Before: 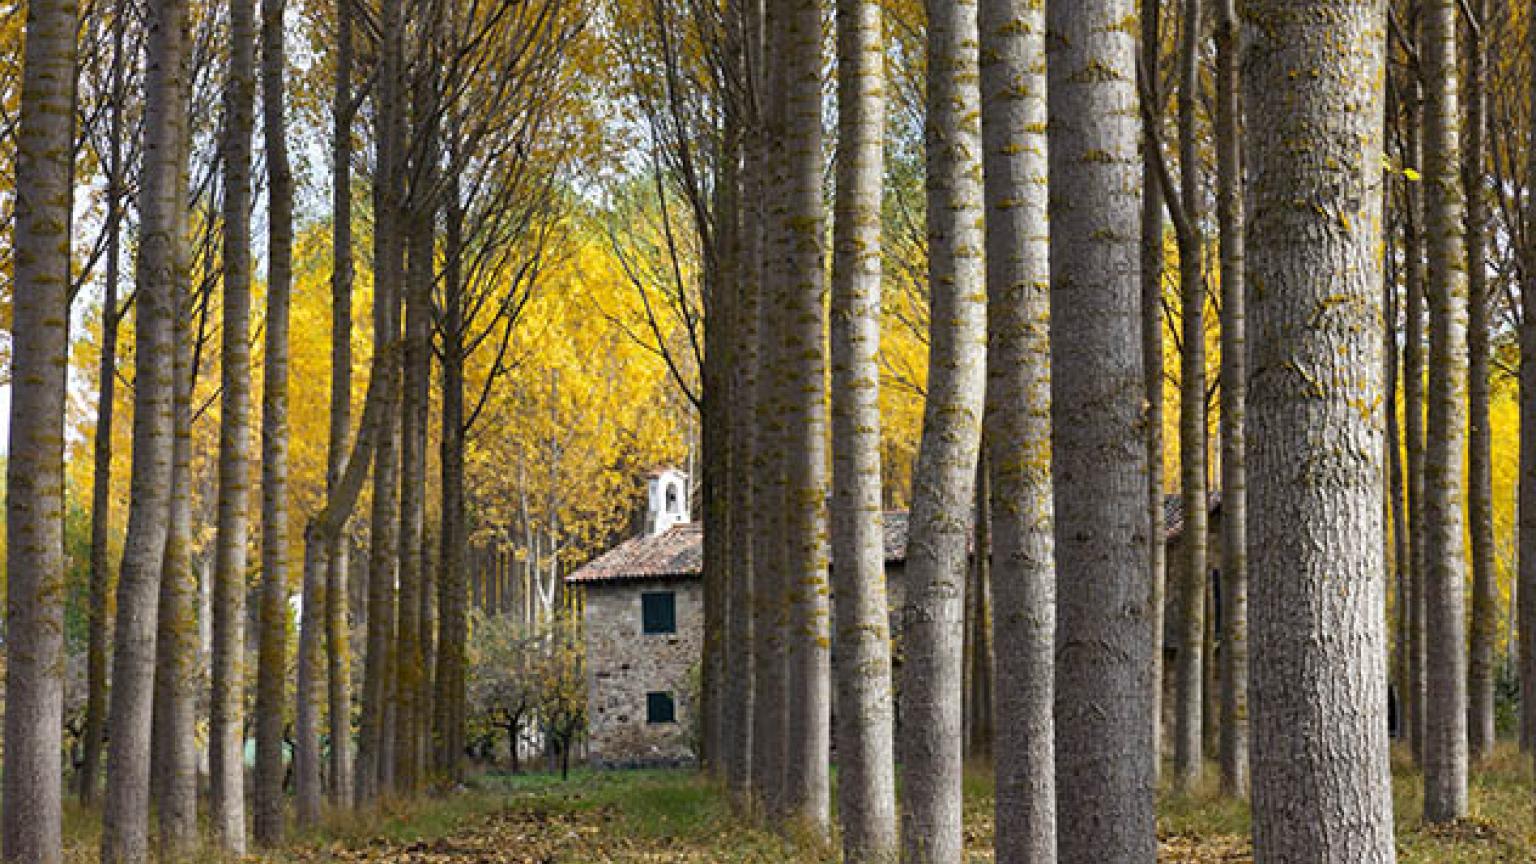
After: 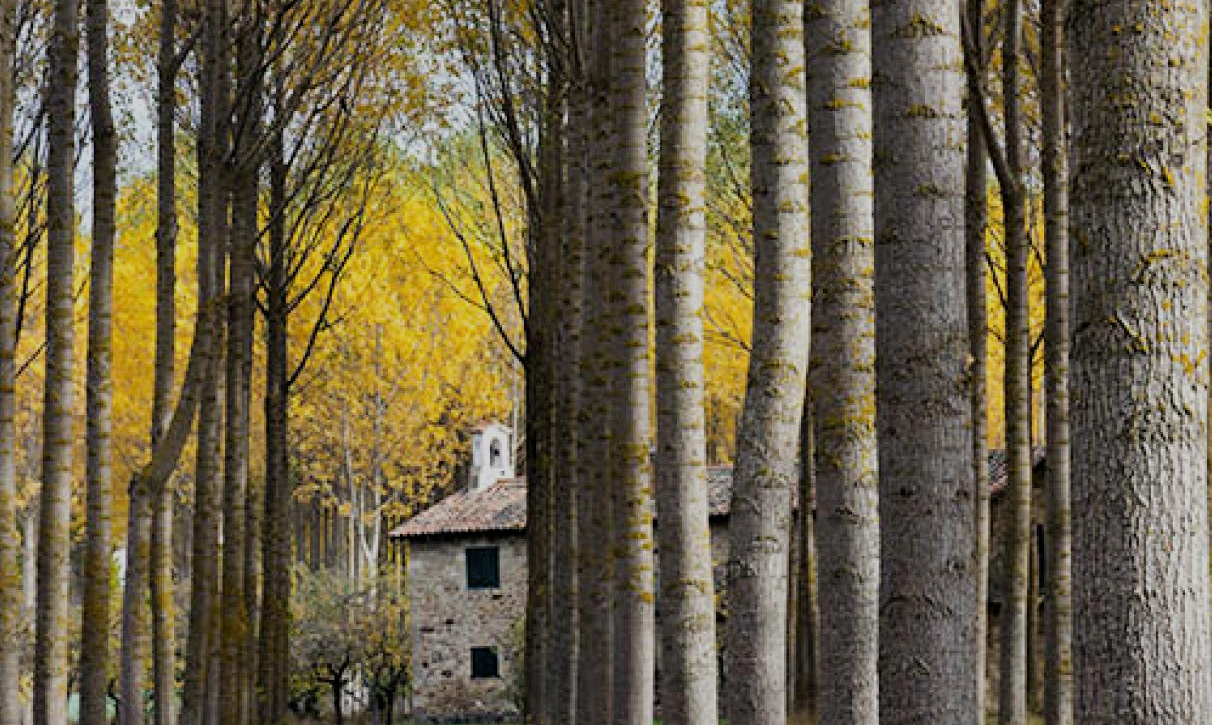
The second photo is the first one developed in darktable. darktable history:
filmic rgb: black relative exposure -7.65 EV, white relative exposure 4.56 EV, hardness 3.61
crop: left 11.474%, top 5.259%, right 9.565%, bottom 10.729%
